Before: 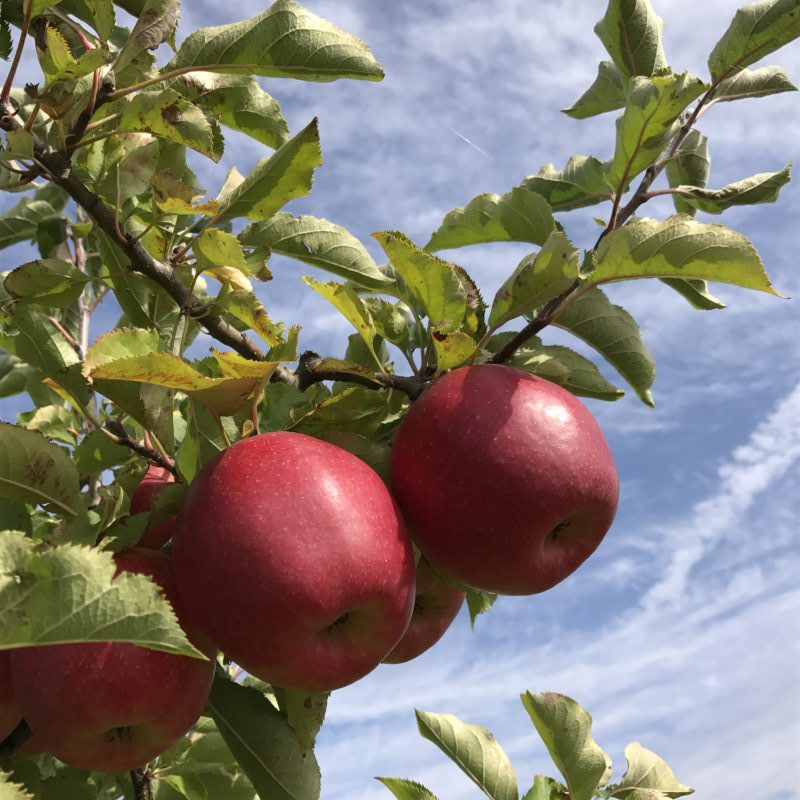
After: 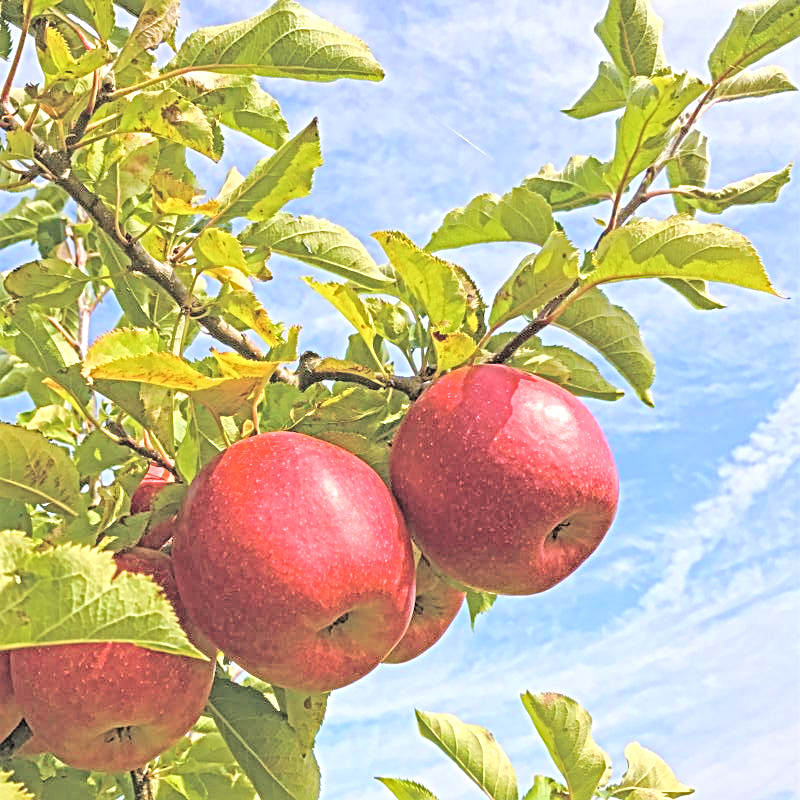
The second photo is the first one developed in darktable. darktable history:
haze removal: compatibility mode true, adaptive false
contrast brightness saturation: brightness 0.982
local contrast: mode bilateral grid, contrast 19, coarseness 3, detail 298%, midtone range 0.2
color balance rgb: perceptual saturation grading › global saturation 13.702%, perceptual saturation grading › highlights -30.877%, perceptual saturation grading › shadows 51.62%, global vibrance 39.555%
